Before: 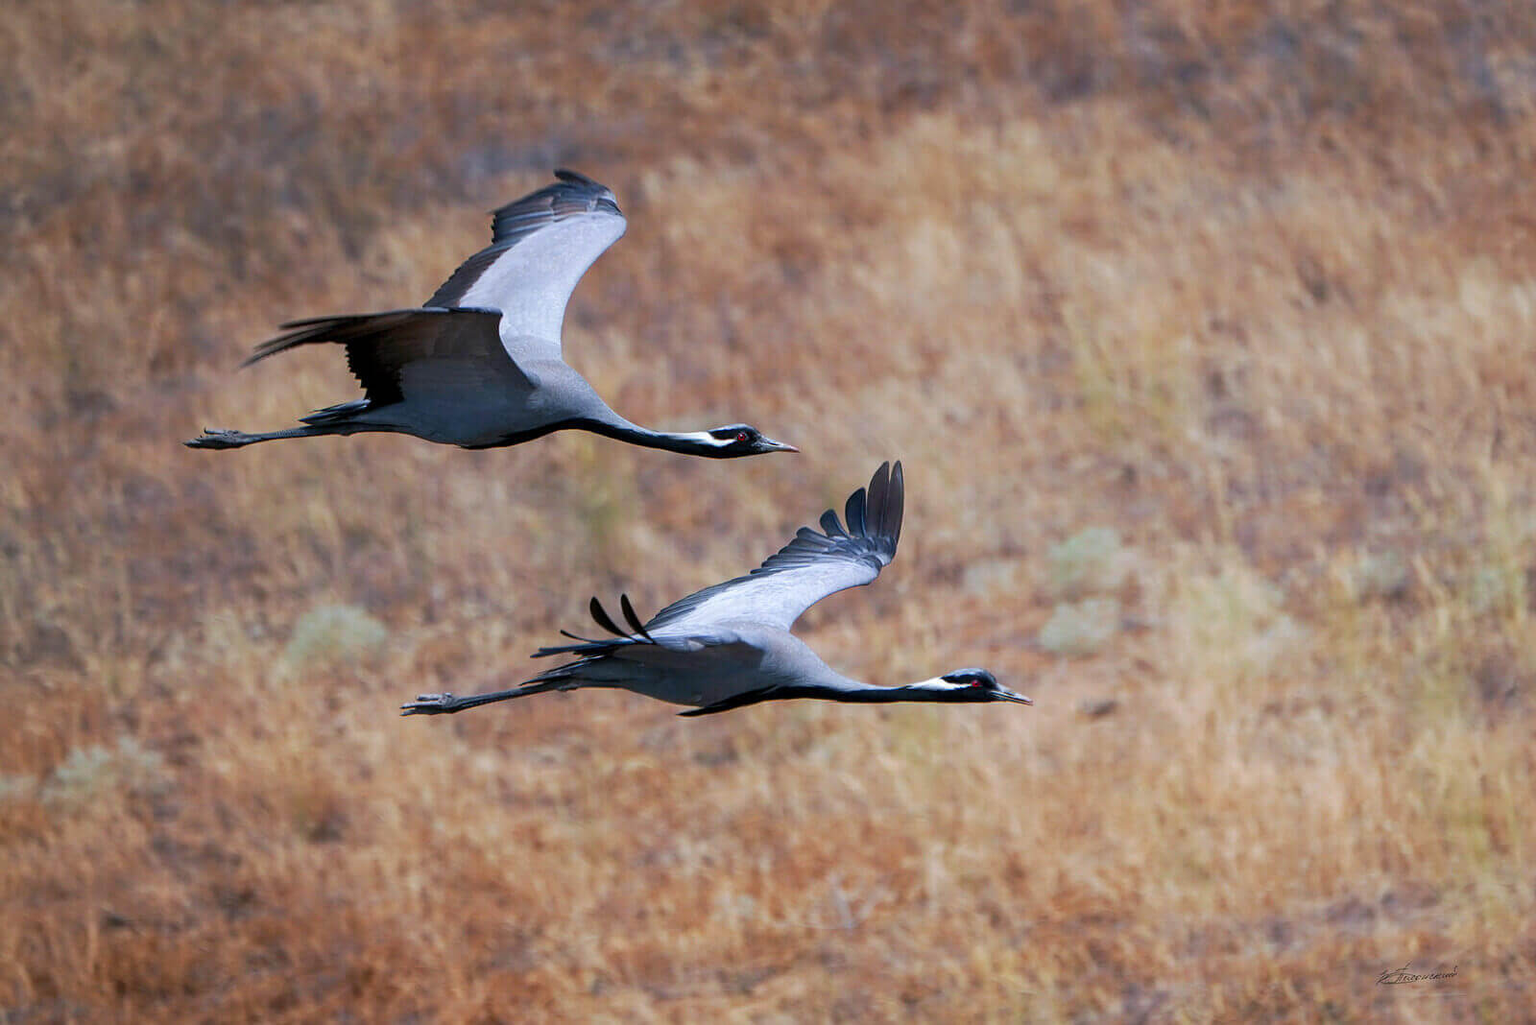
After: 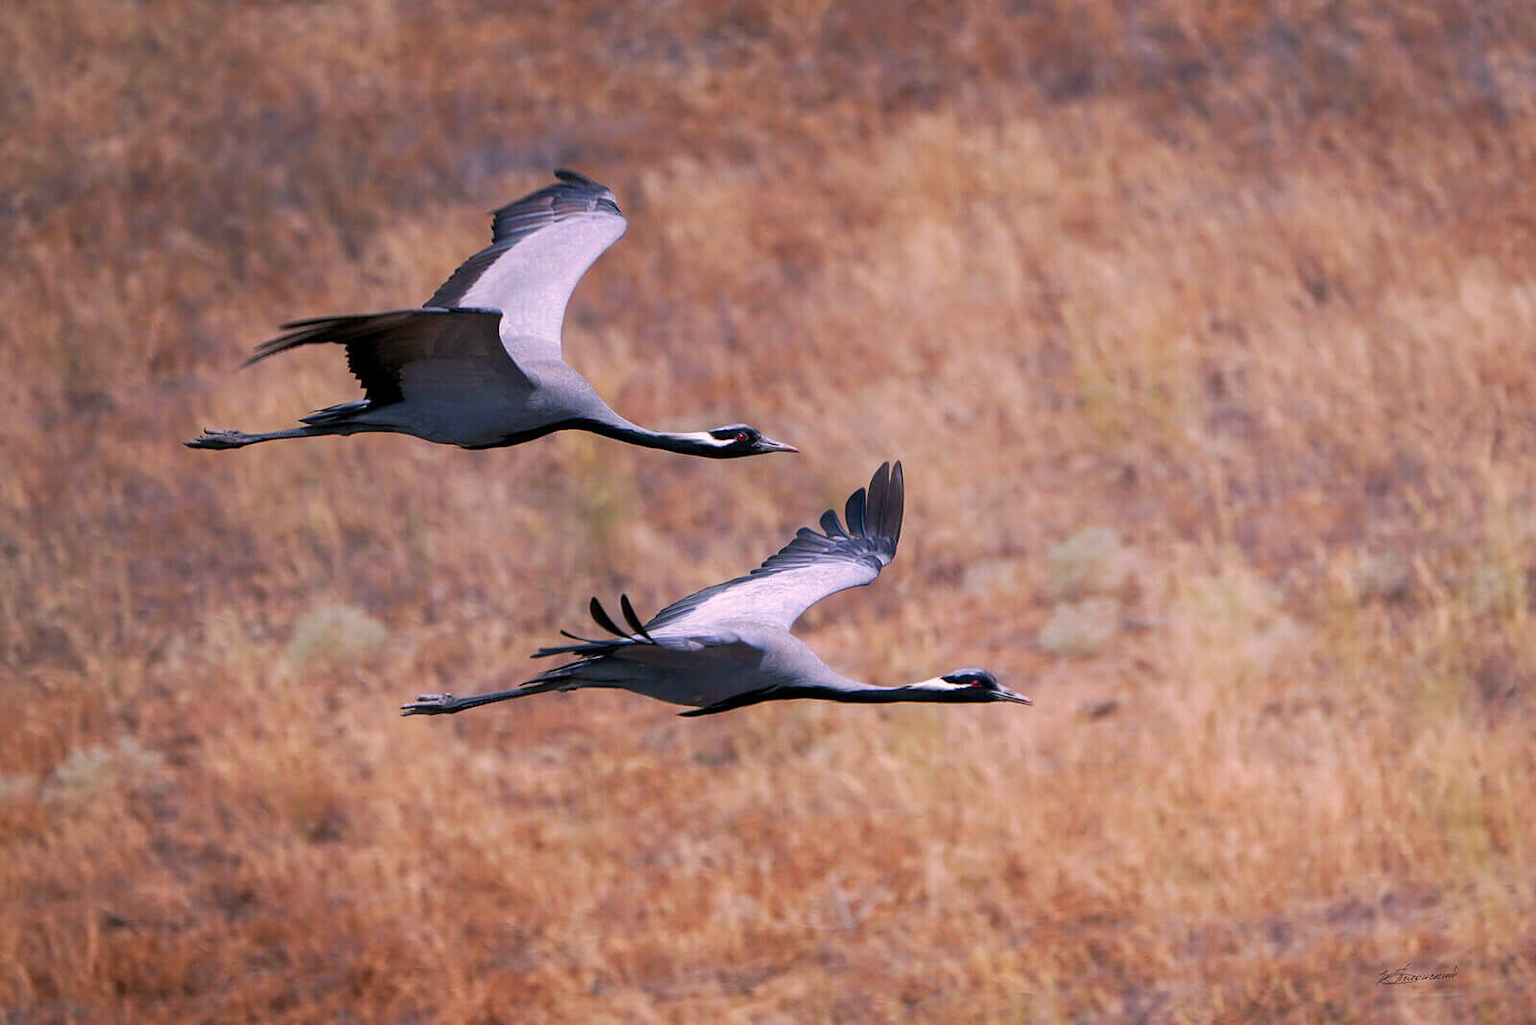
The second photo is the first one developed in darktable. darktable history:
color correction: highlights a* 14.61, highlights b* 4.72
